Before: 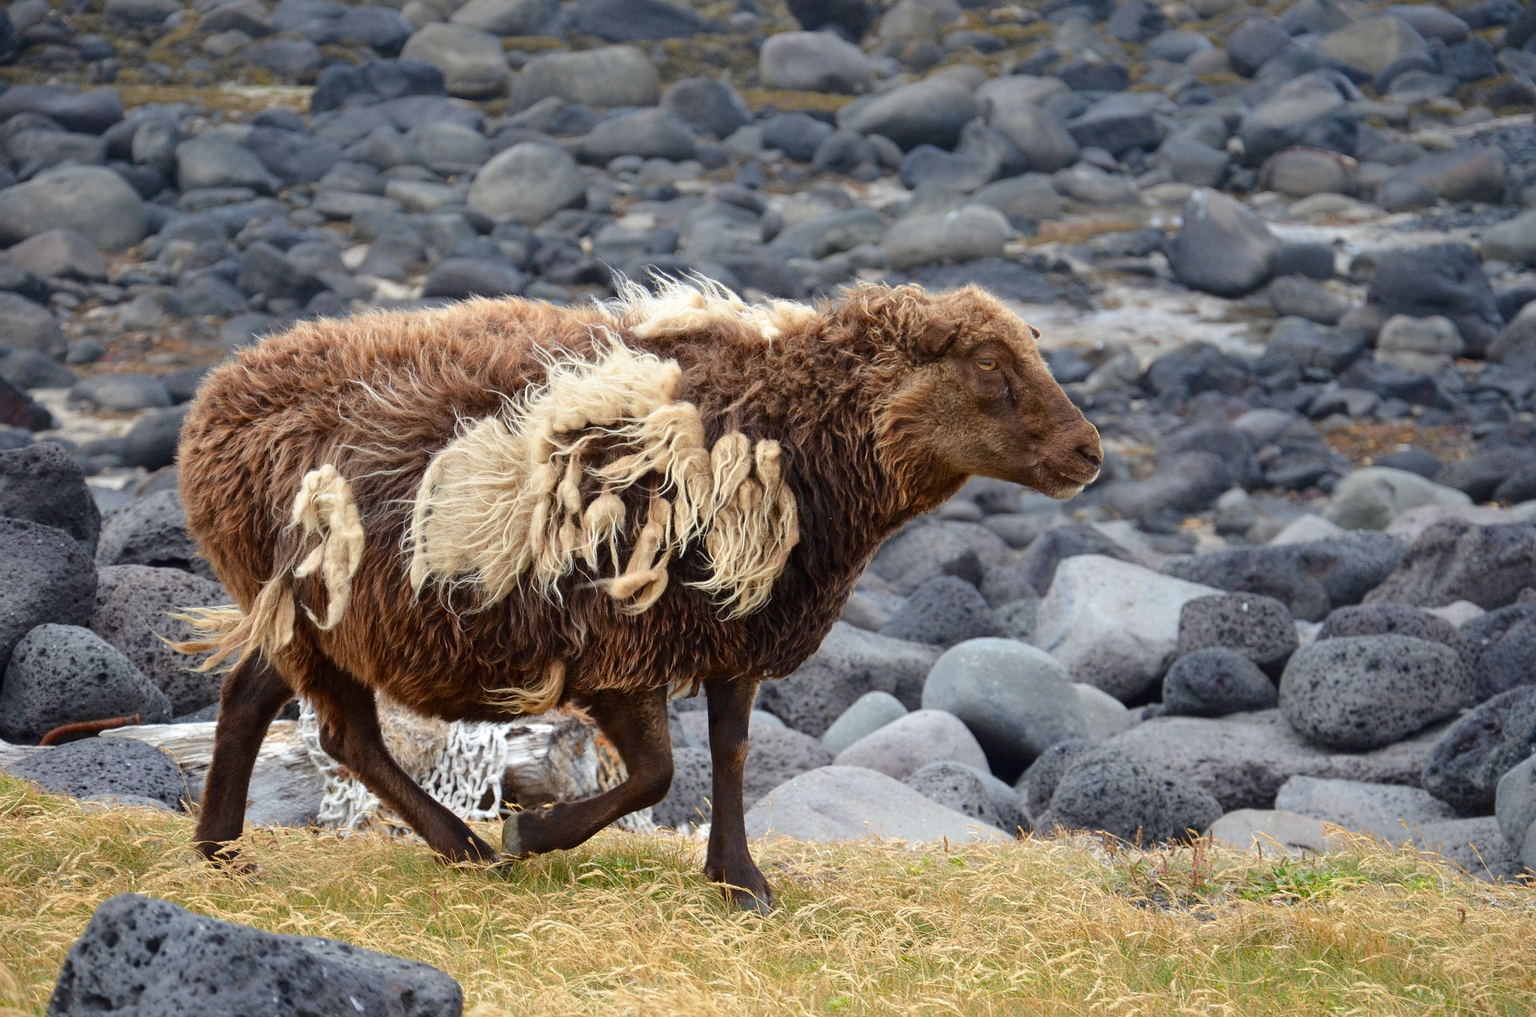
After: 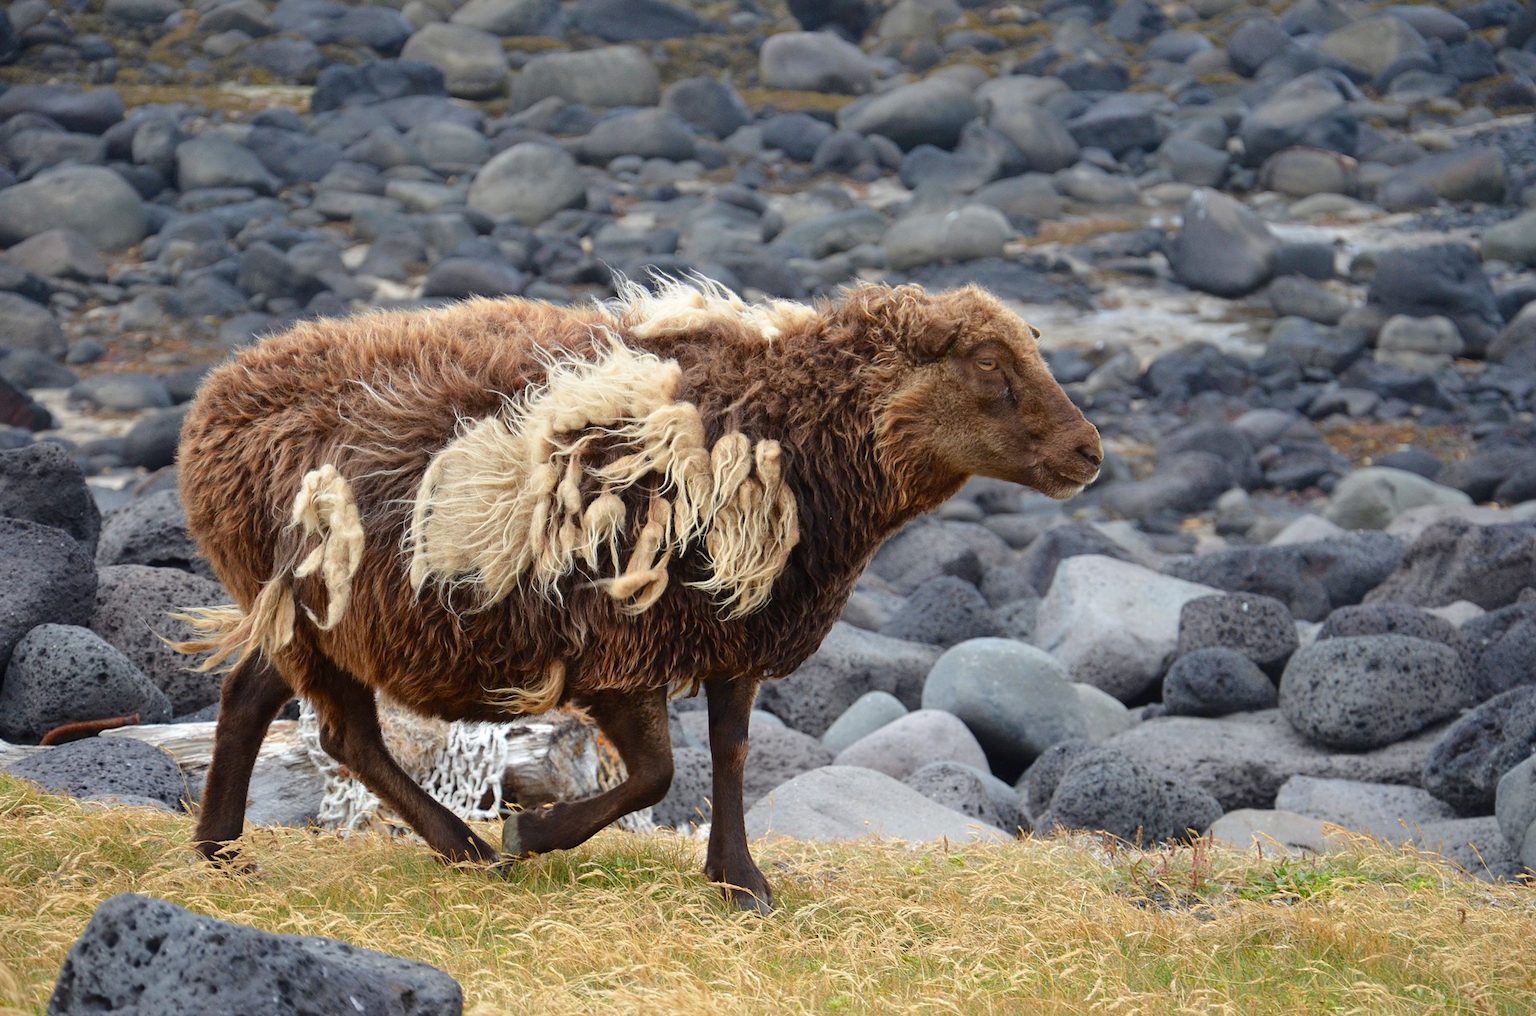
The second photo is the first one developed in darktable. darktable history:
local contrast: mode bilateral grid, contrast 100, coarseness 100, detail 92%, midtone range 0.2
